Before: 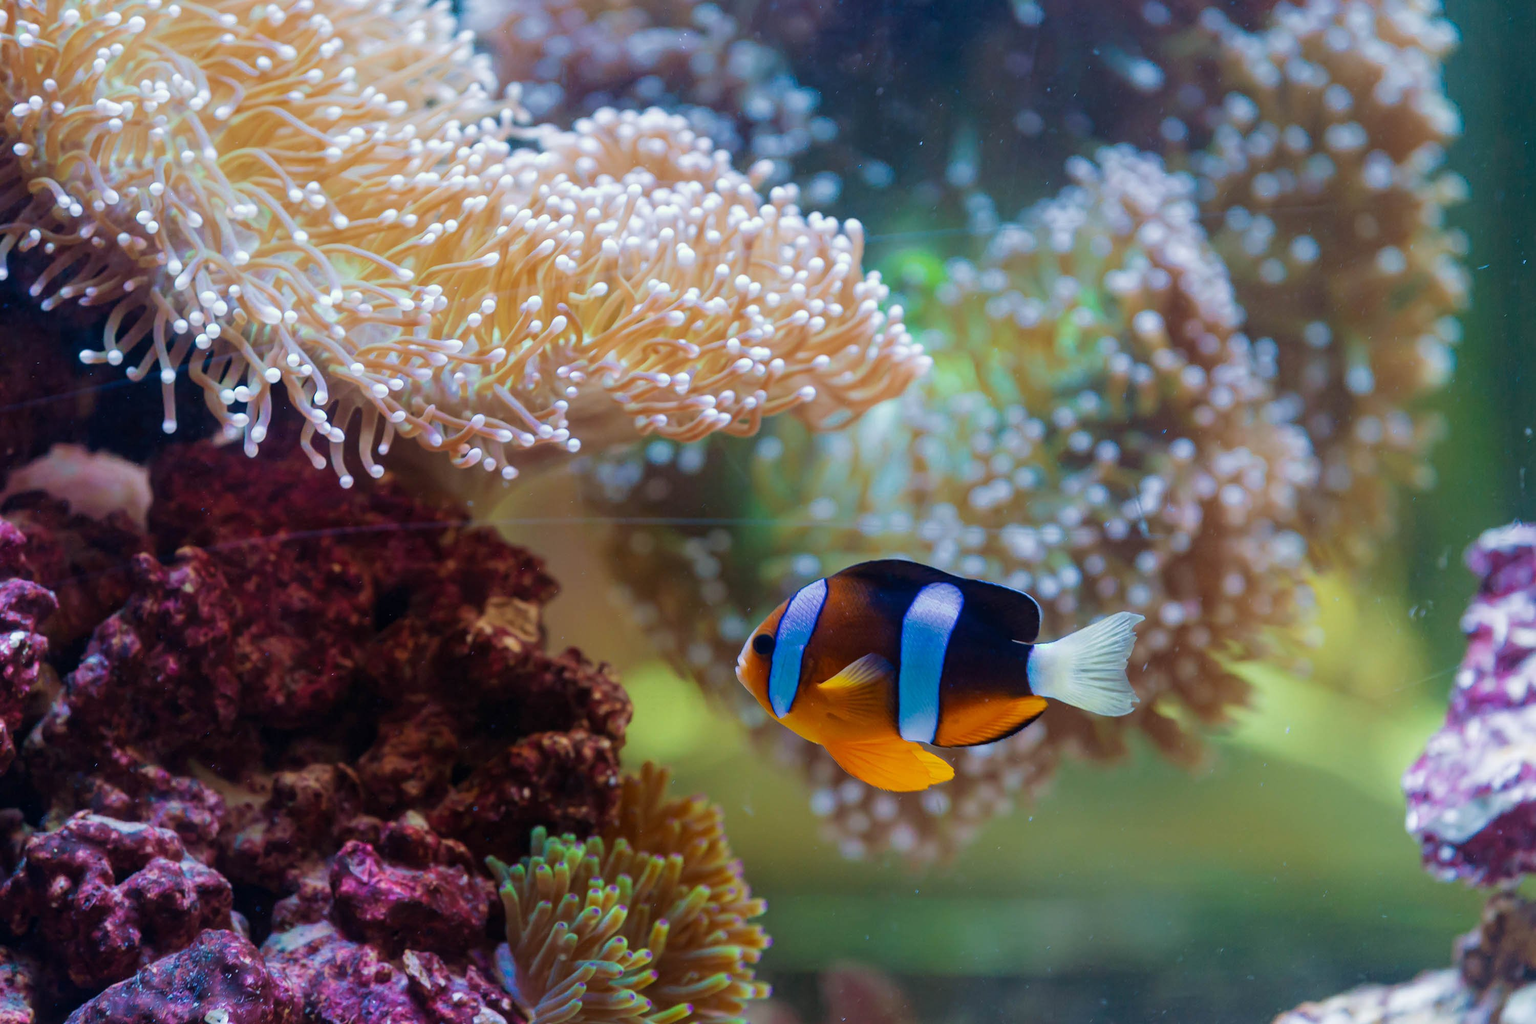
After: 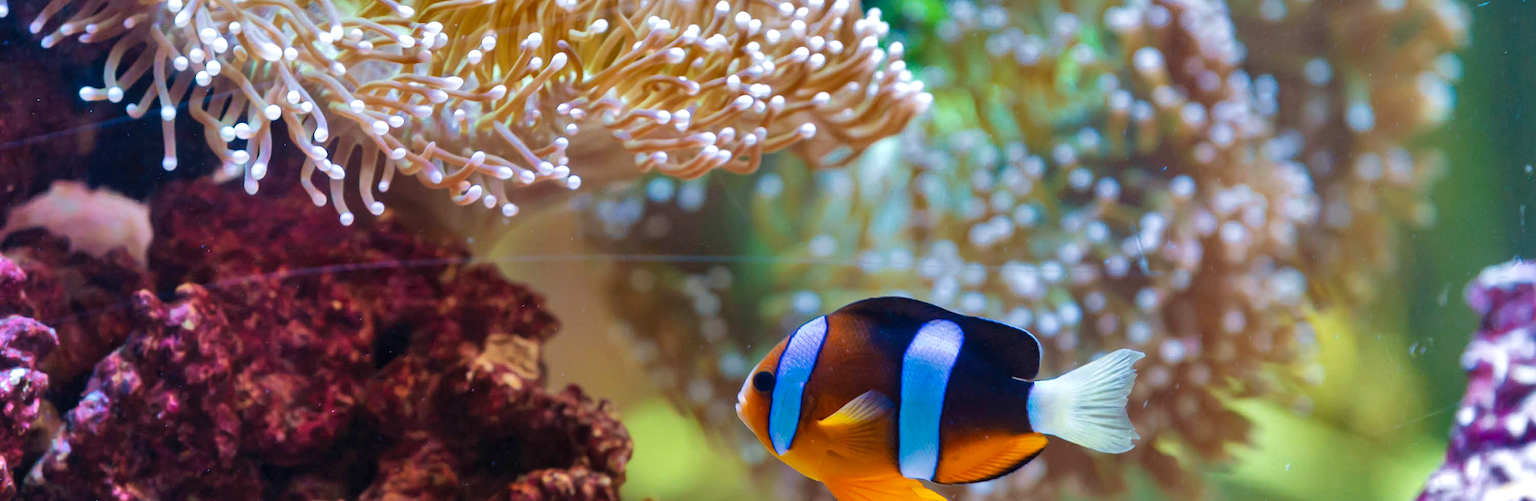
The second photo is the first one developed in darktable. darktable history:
exposure: exposure 0.568 EV, compensate highlight preservation false
crop and rotate: top 25.721%, bottom 25.326%
shadows and highlights: white point adjustment -3.75, highlights -63.81, soften with gaussian
